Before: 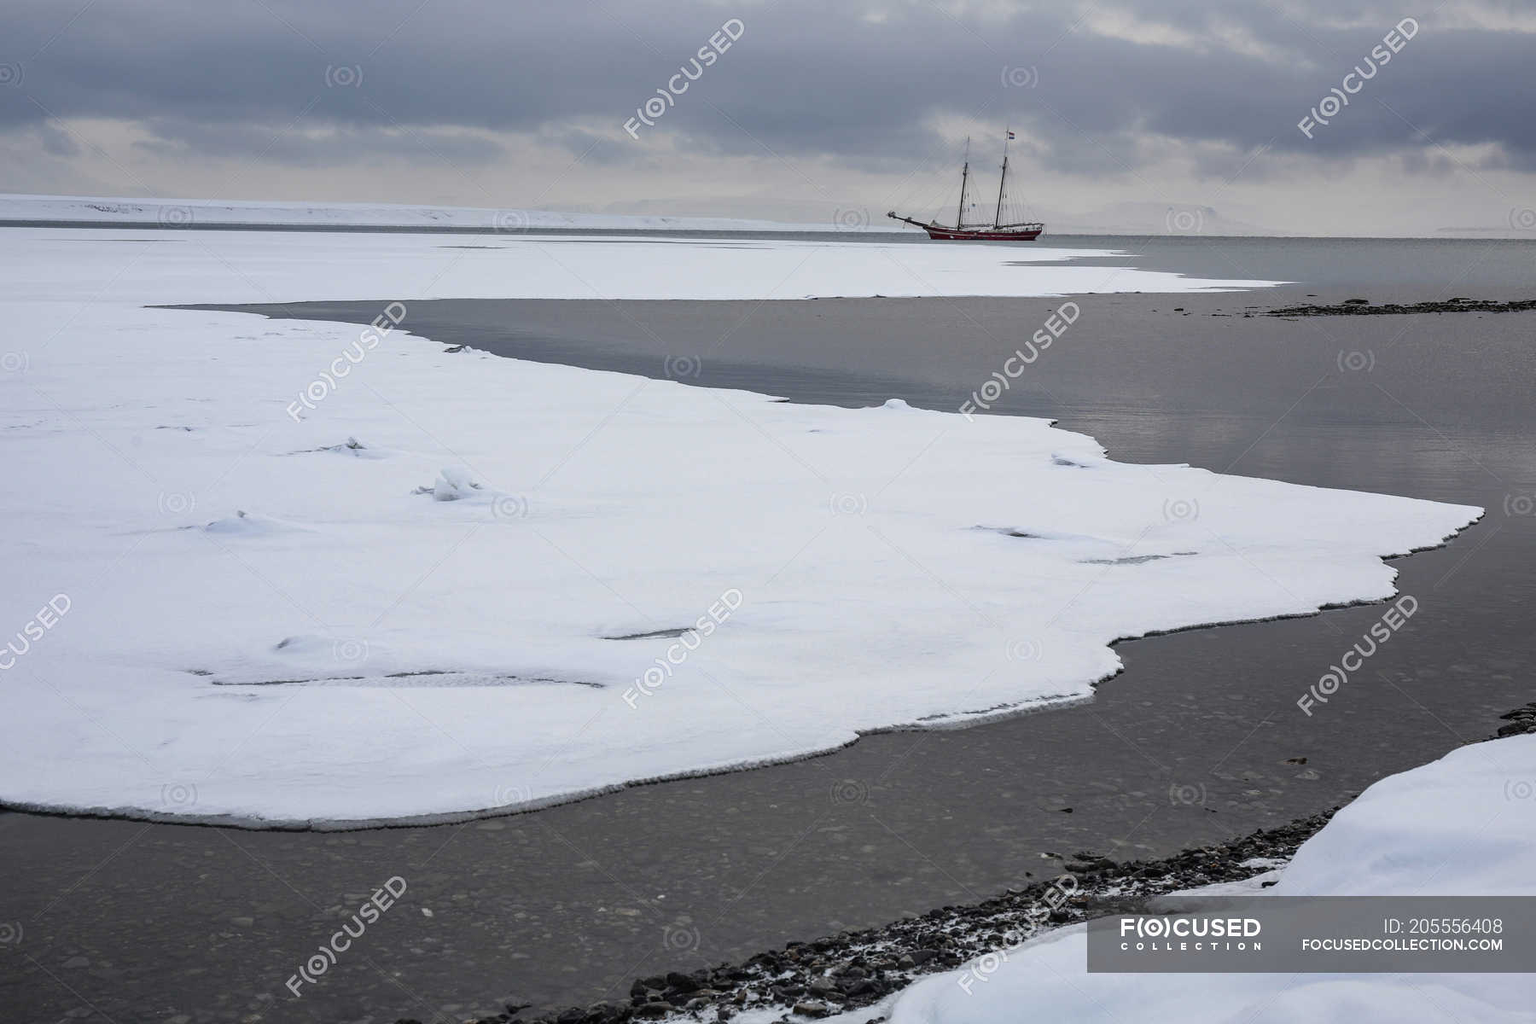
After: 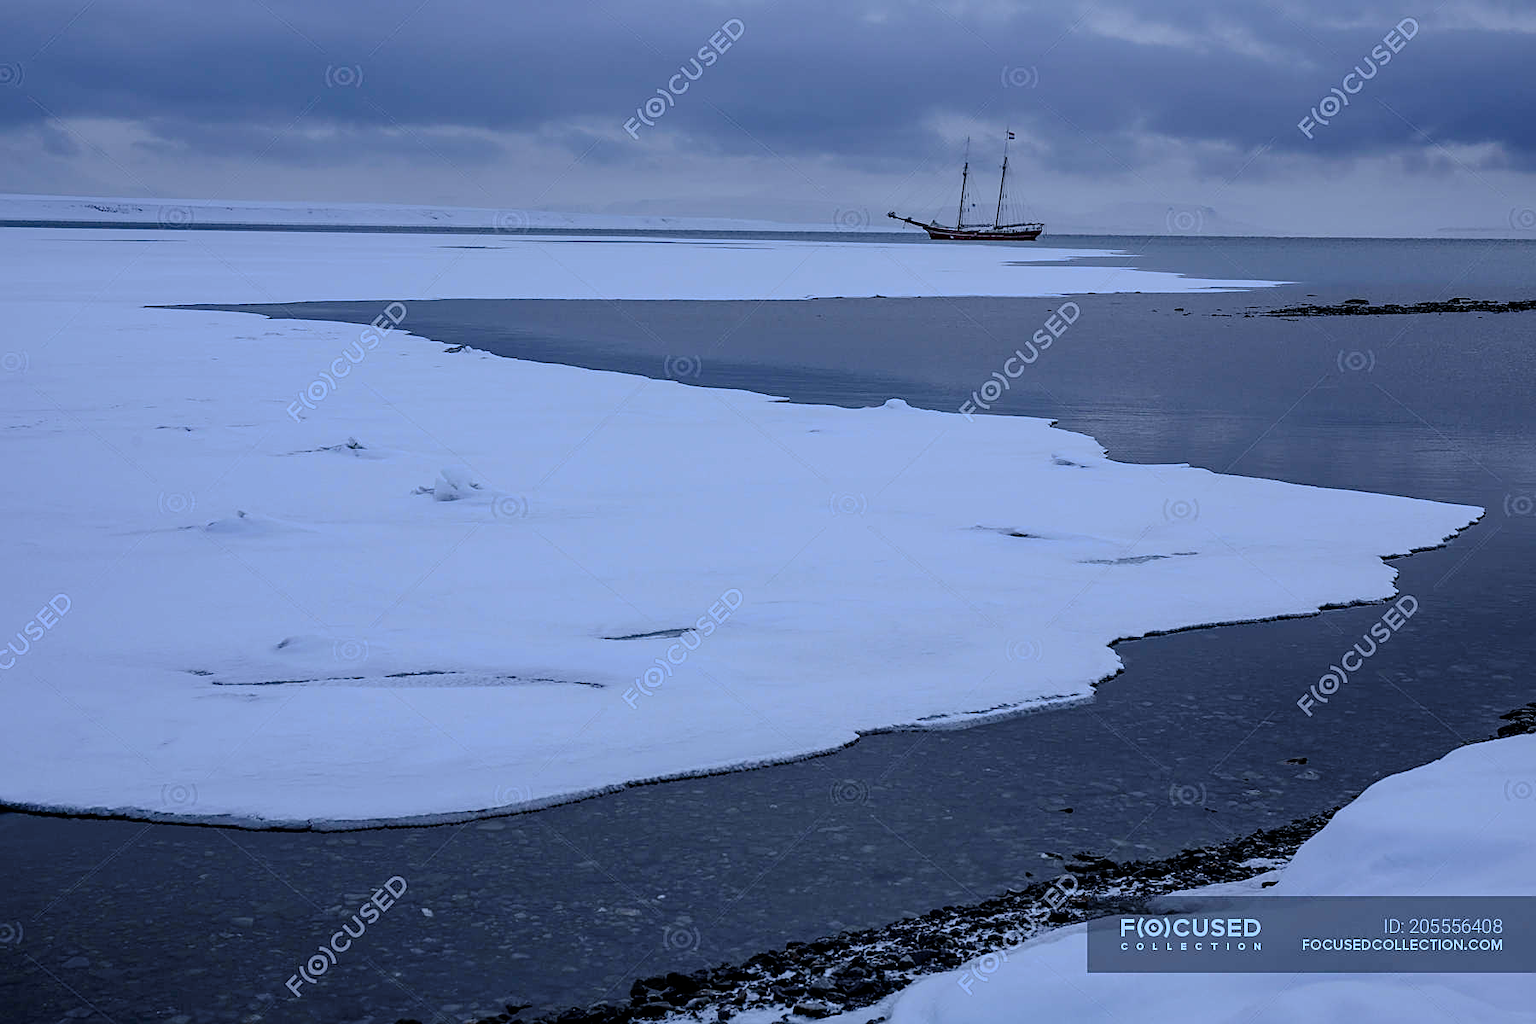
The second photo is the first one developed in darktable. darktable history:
exposure: black level correction 0.009, exposure -0.637 EV, compensate highlight preservation false
sharpen: on, module defaults
color calibration: illuminant as shot in camera, adaptation linear Bradford (ICC v4), x 0.406, y 0.405, temperature 3570.35 K, saturation algorithm version 1 (2020)
tone curve: curves: ch0 [(0, 0) (0.003, 0.002) (0.011, 0.006) (0.025, 0.013) (0.044, 0.019) (0.069, 0.032) (0.1, 0.056) (0.136, 0.095) (0.177, 0.144) (0.224, 0.193) (0.277, 0.26) (0.335, 0.331) (0.399, 0.405) (0.468, 0.479) (0.543, 0.552) (0.623, 0.624) (0.709, 0.699) (0.801, 0.772) (0.898, 0.856) (1, 1)], preserve colors none
